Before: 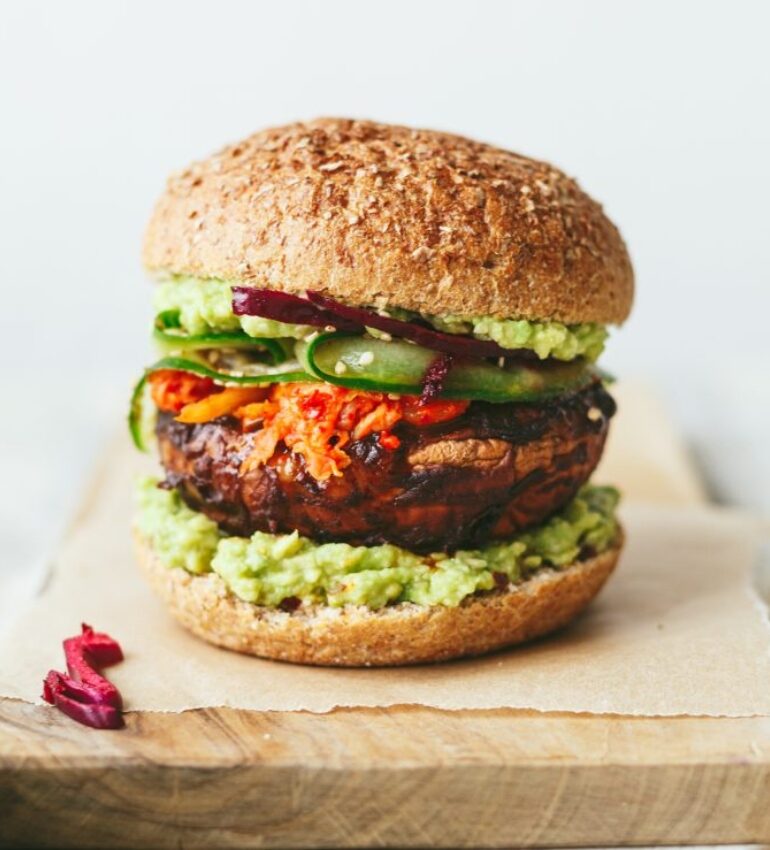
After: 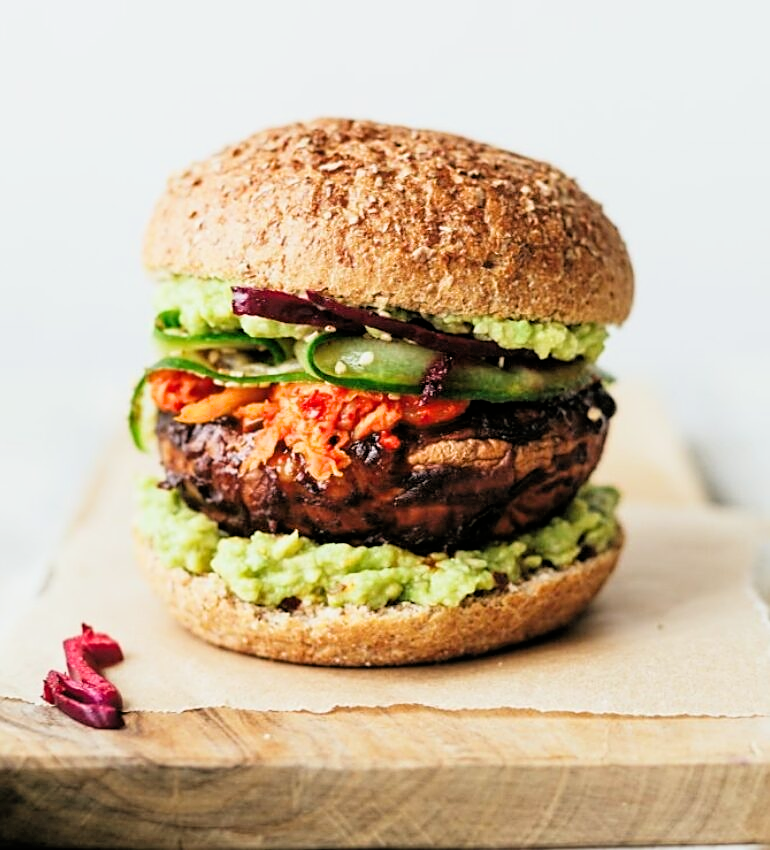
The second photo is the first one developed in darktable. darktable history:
filmic rgb: black relative exposure -3.92 EV, white relative exposure 3.14 EV, hardness 2.87
exposure: exposure 0.258 EV, compensate highlight preservation false
sharpen: on, module defaults
